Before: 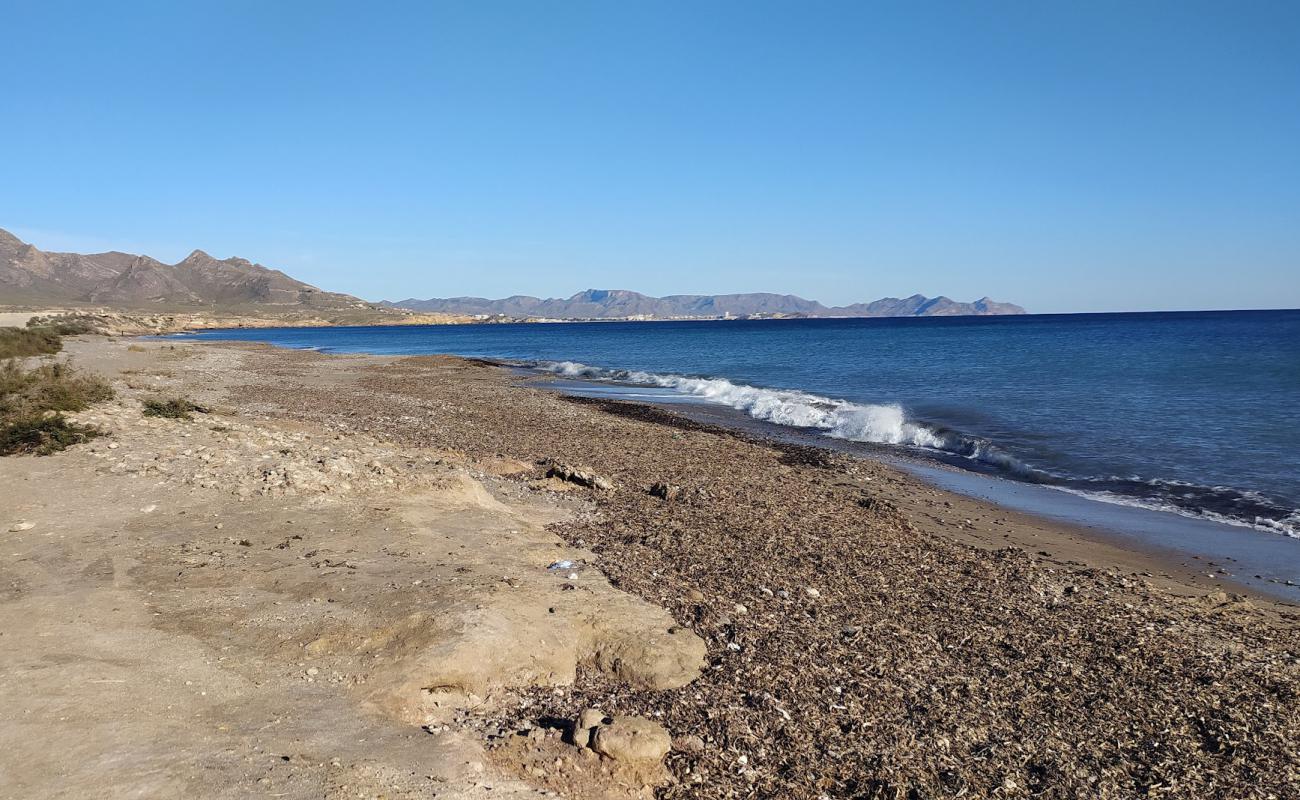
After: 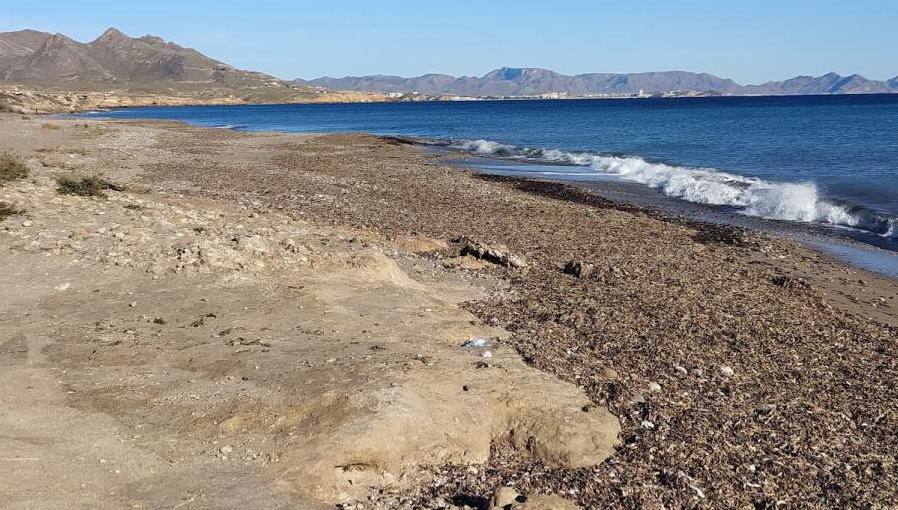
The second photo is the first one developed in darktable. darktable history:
crop: left 6.622%, top 27.792%, right 24.229%, bottom 8.418%
